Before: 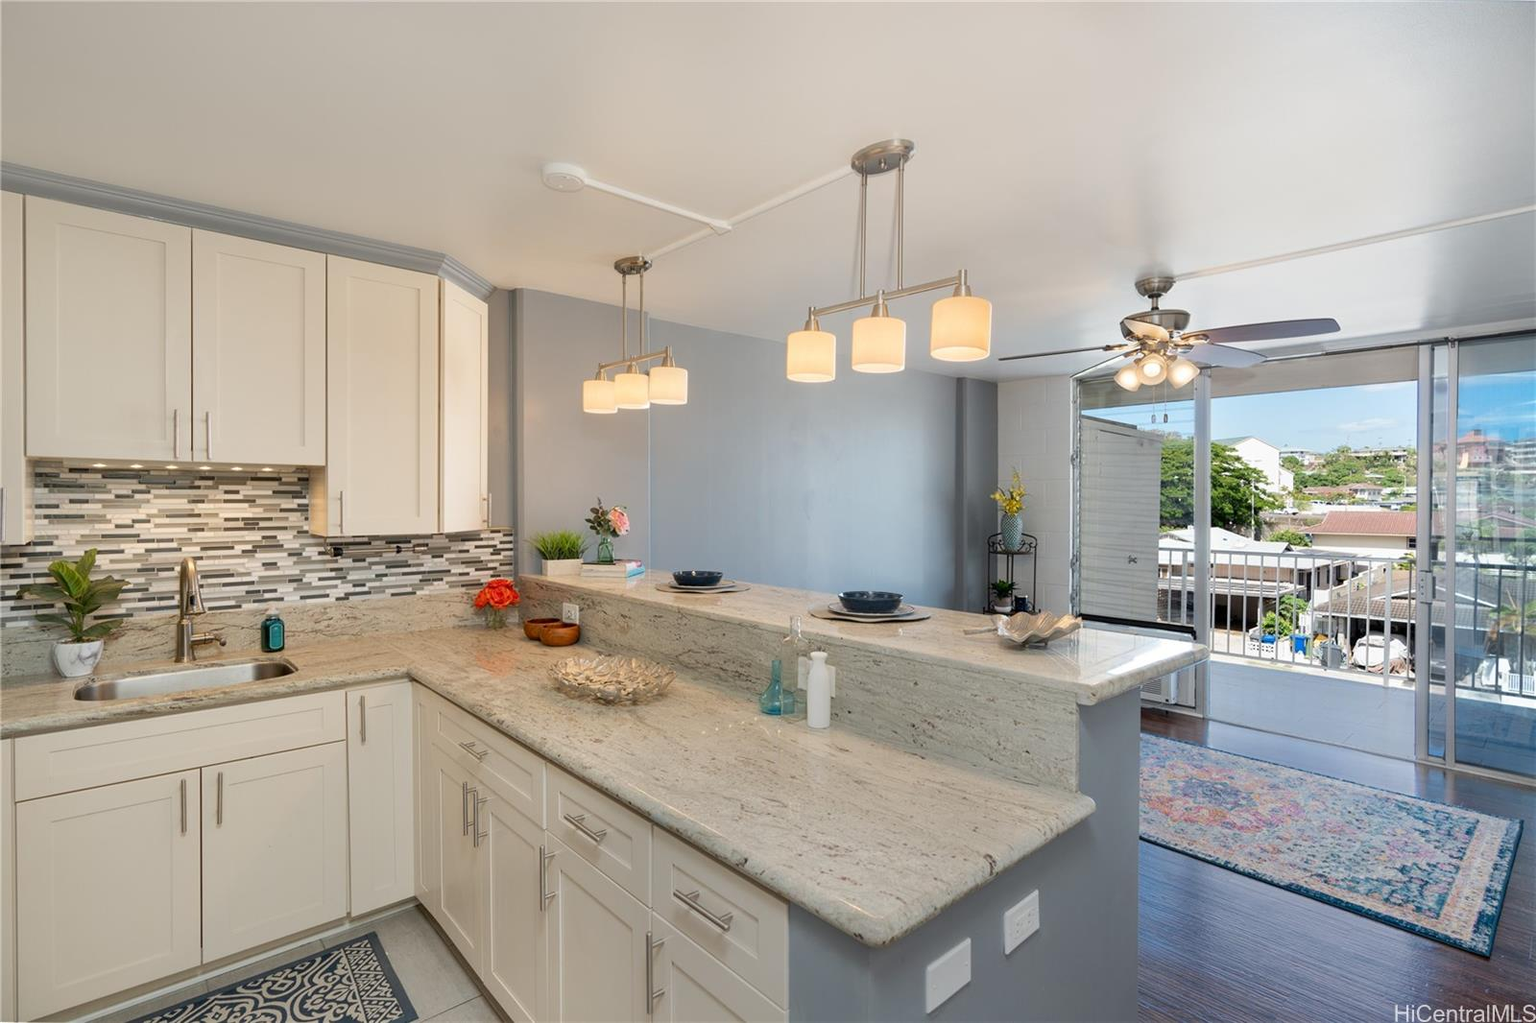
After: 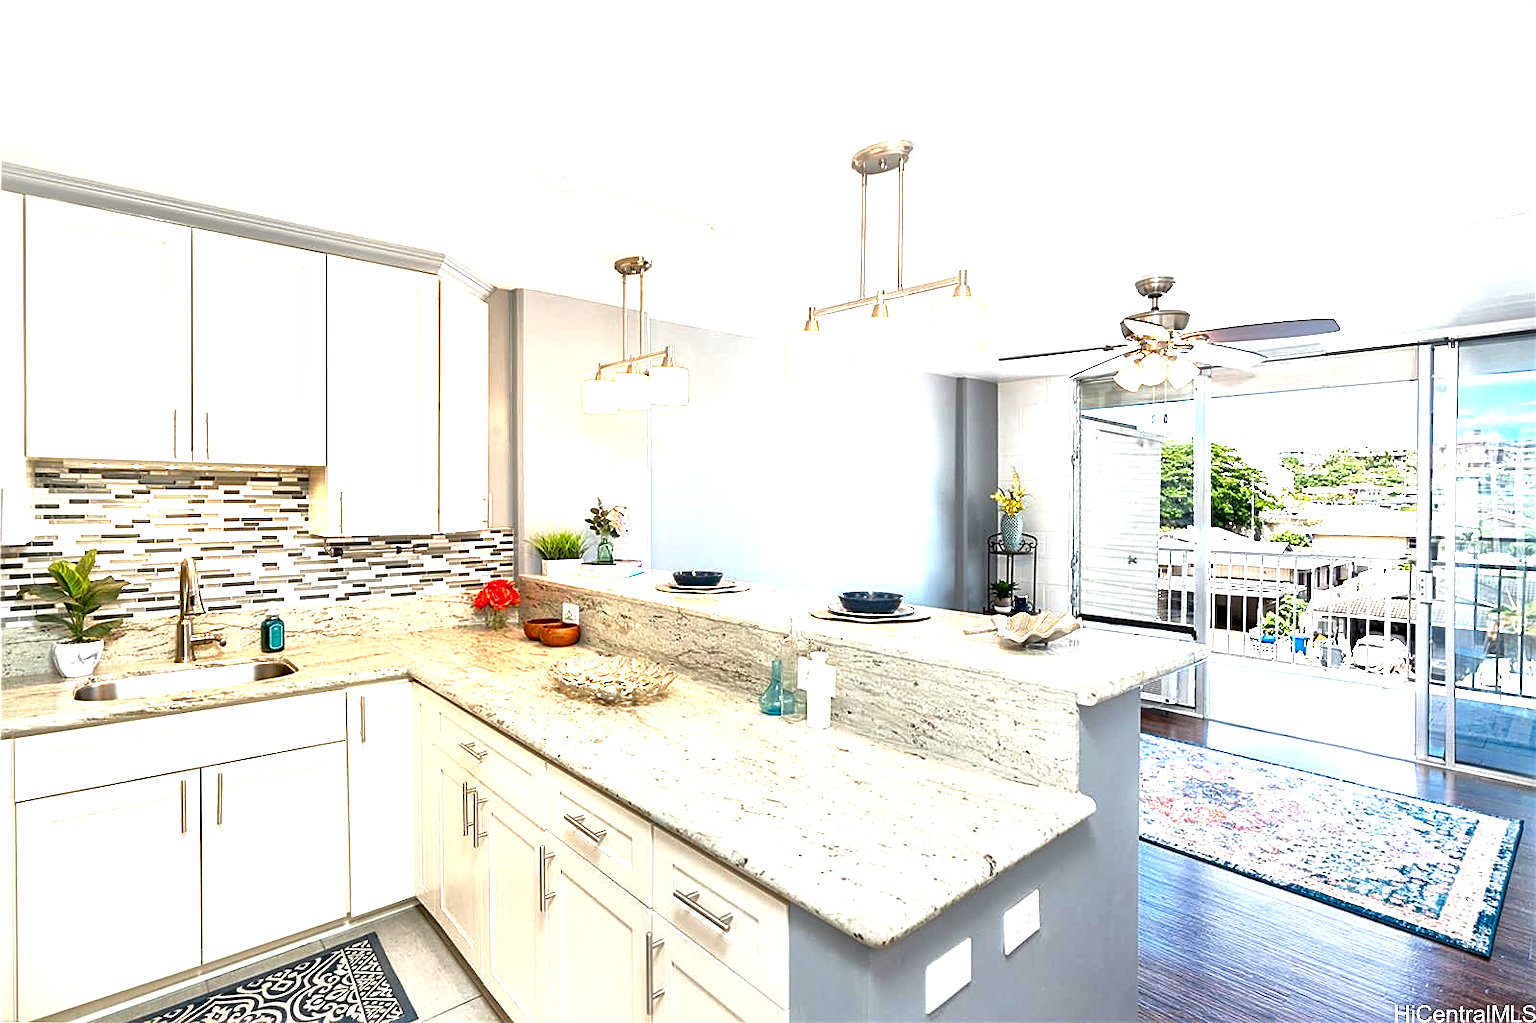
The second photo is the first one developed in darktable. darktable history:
local contrast: mode bilateral grid, contrast 20, coarseness 50, detail 159%, midtone range 0.2
contrast brightness saturation: contrast 0.07, brightness -0.14, saturation 0.11
sharpen: amount 0.55
exposure: black level correction 0, exposure 1.625 EV, compensate exposure bias true, compensate highlight preservation false
